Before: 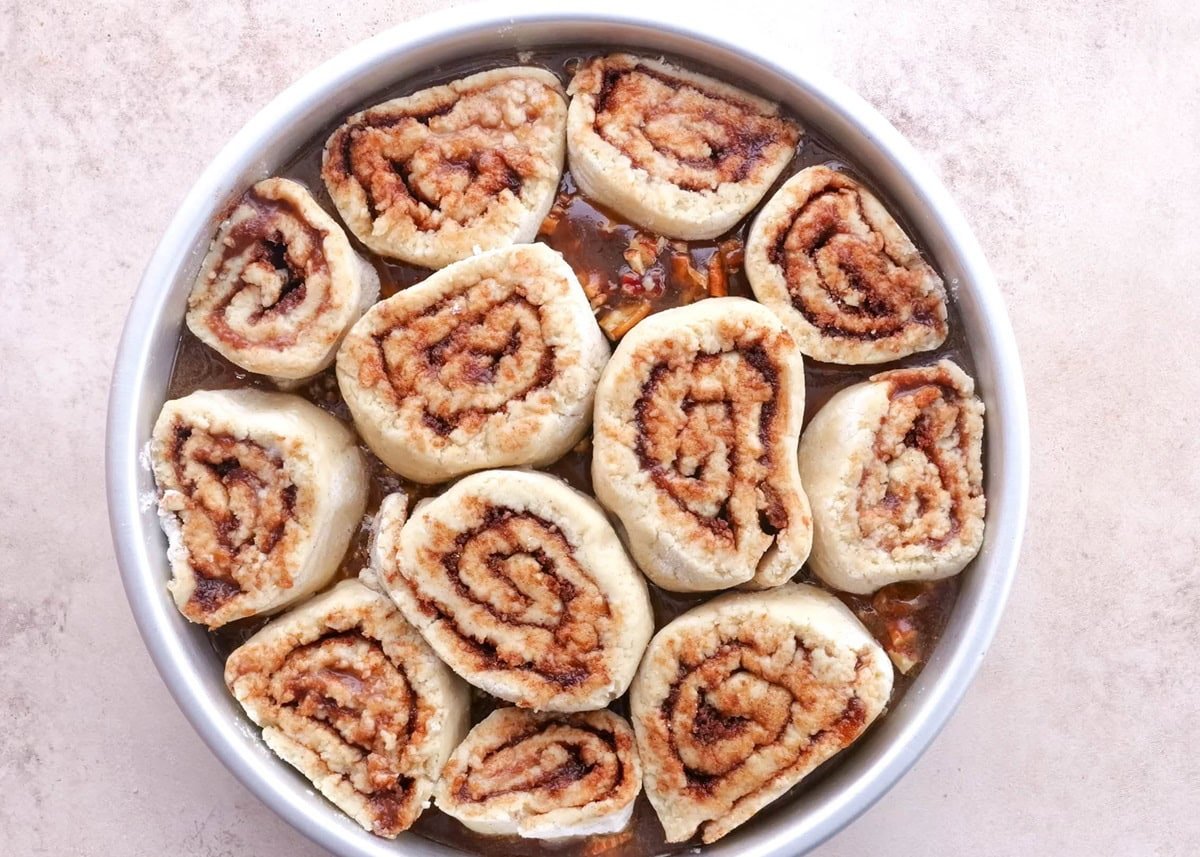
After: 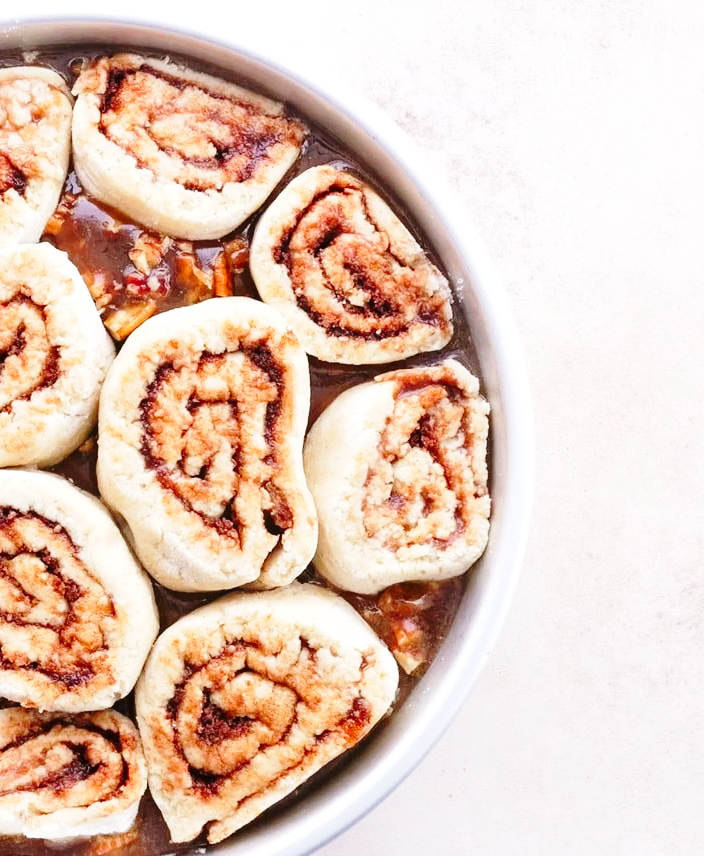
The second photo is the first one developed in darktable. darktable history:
base curve: curves: ch0 [(0, 0) (0.028, 0.03) (0.121, 0.232) (0.46, 0.748) (0.859, 0.968) (1, 1)], preserve colors none
crop: left 41.291%
